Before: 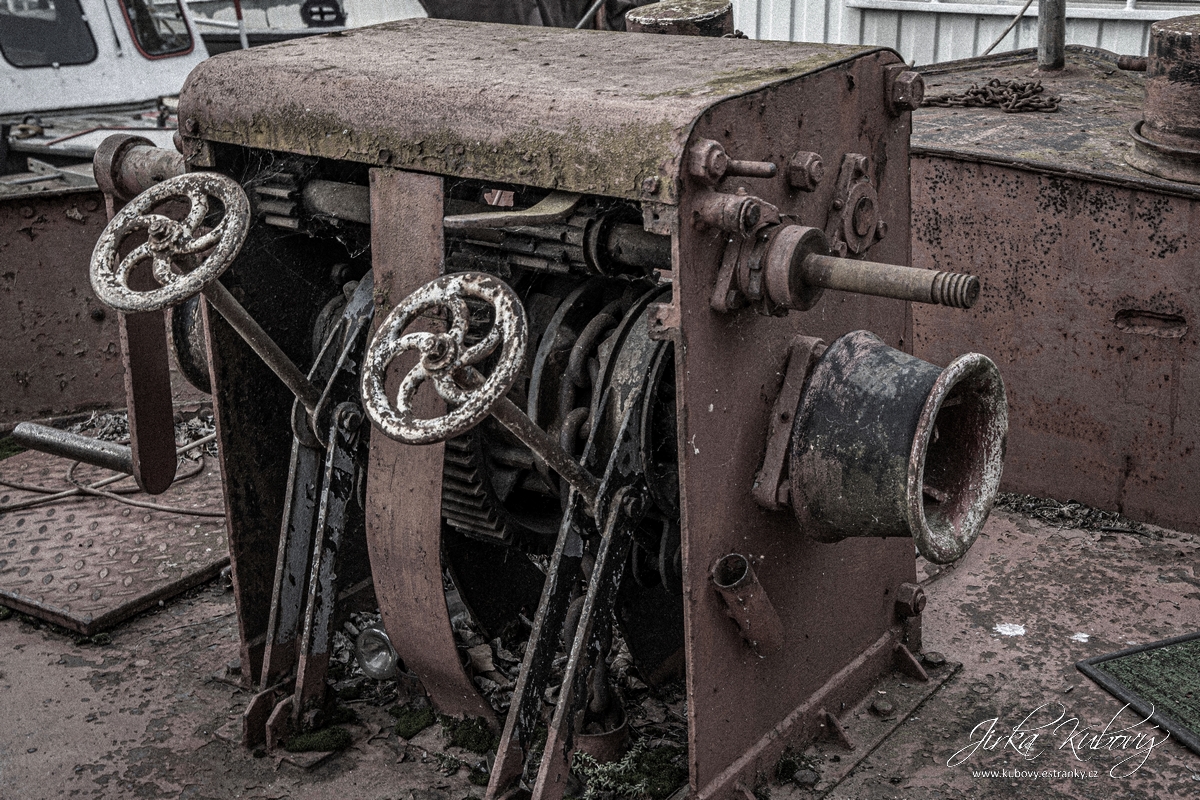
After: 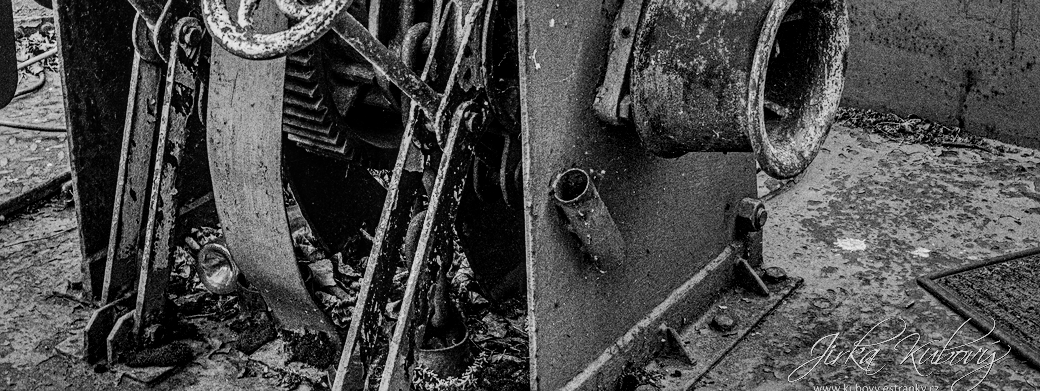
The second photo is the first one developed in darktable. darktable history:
shadows and highlights: shadows 60, soften with gaussian
crop and rotate: left 13.306%, top 48.129%, bottom 2.928%
sharpen: amount 0.2
exposure: black level correction -0.003, exposure 0.04 EV, compensate highlight preservation false
local contrast: on, module defaults
filmic rgb: black relative exposure -7.65 EV, white relative exposure 4.56 EV, hardness 3.61
color zones: curves: ch0 [(0.002, 0.593) (0.143, 0.417) (0.285, 0.541) (0.455, 0.289) (0.608, 0.327) (0.727, 0.283) (0.869, 0.571) (1, 0.603)]; ch1 [(0, 0) (0.143, 0) (0.286, 0) (0.429, 0) (0.571, 0) (0.714, 0) (0.857, 0)]
